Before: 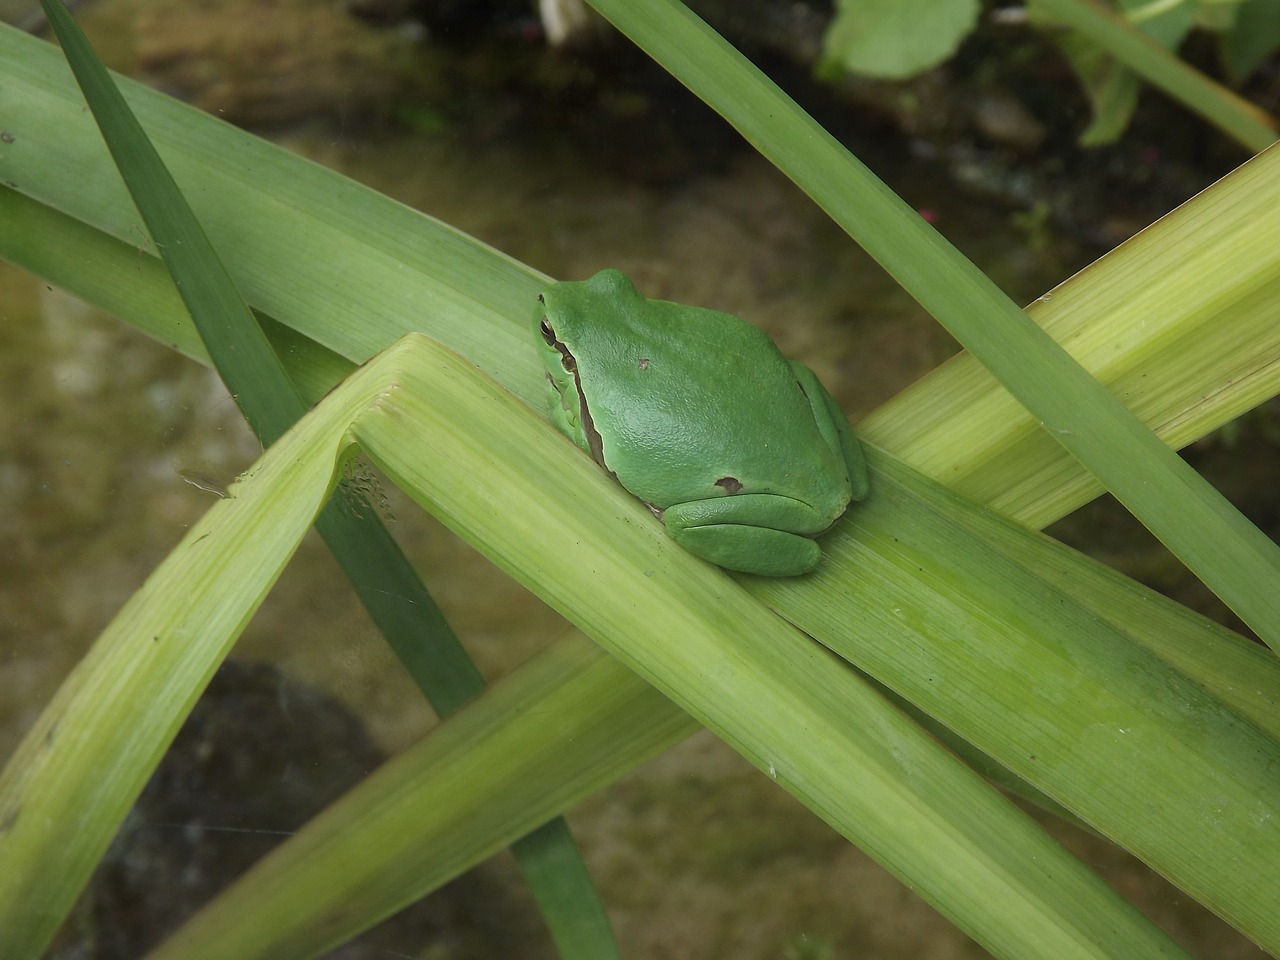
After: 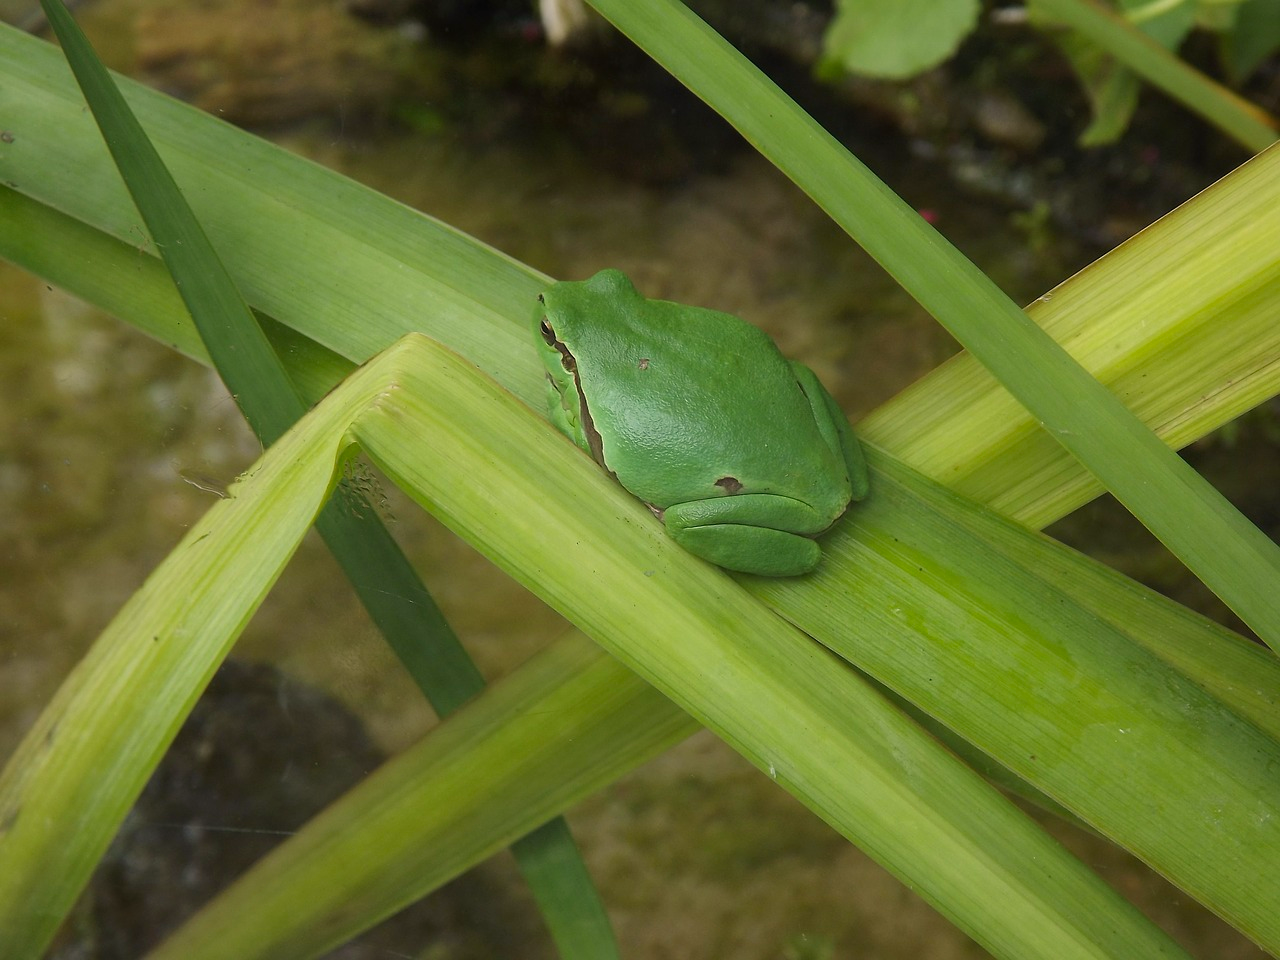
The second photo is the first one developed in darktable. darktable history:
color correction: highlights a* 3.34, highlights b* 2.19, saturation 1.21
shadows and highlights: shadows 32.59, highlights -46.57, compress 49.64%, soften with gaussian
